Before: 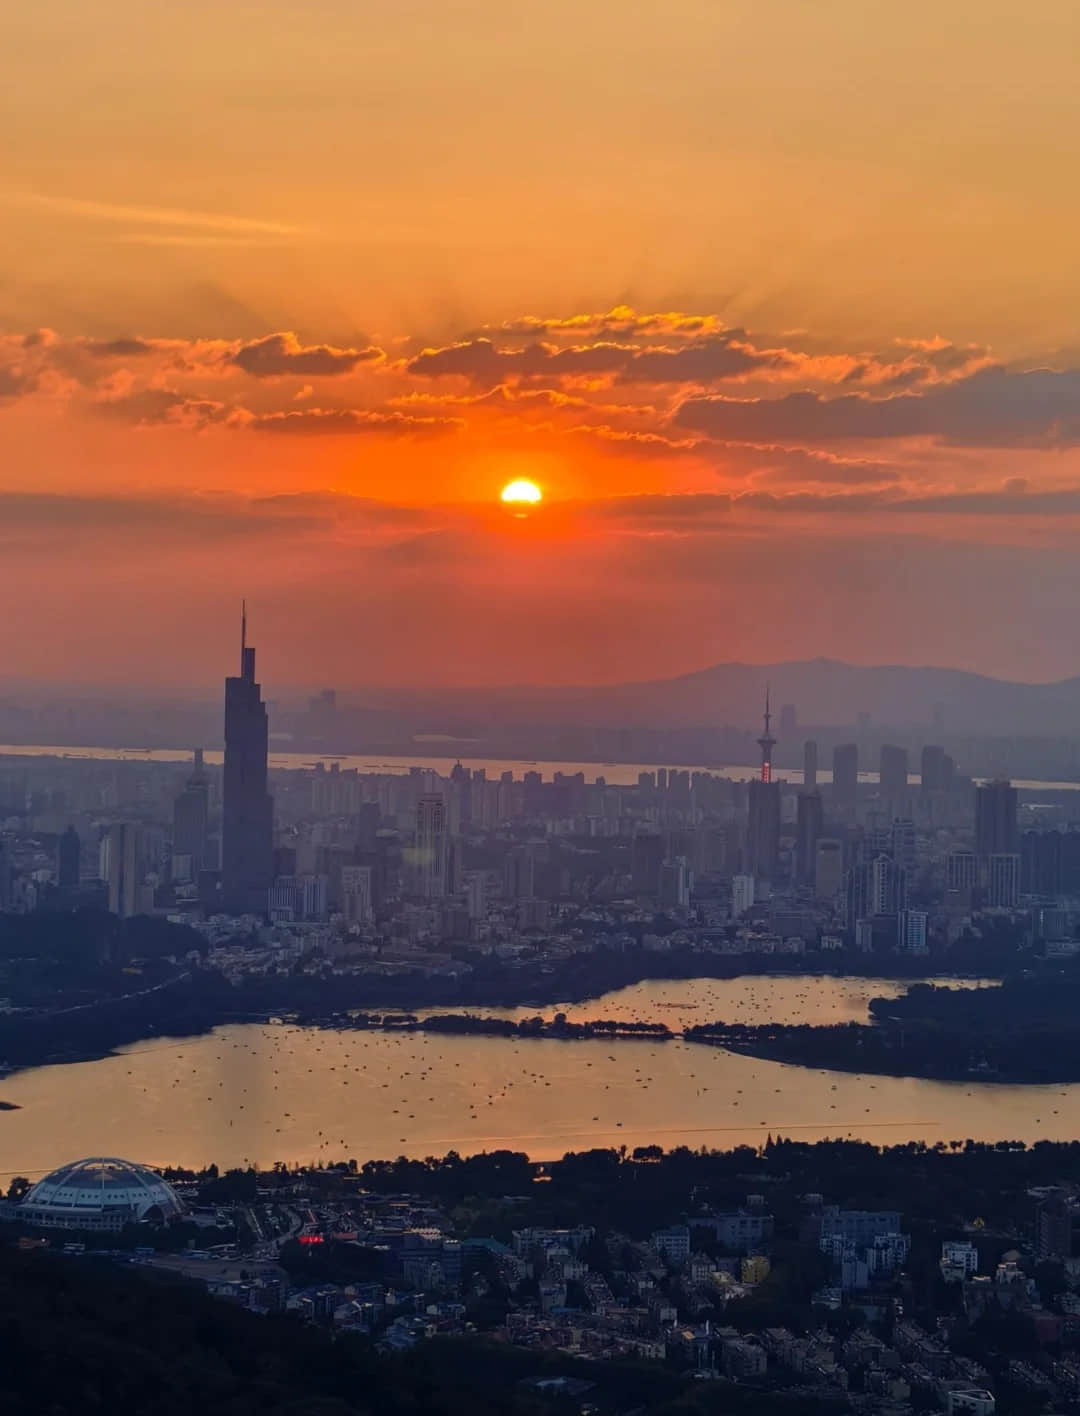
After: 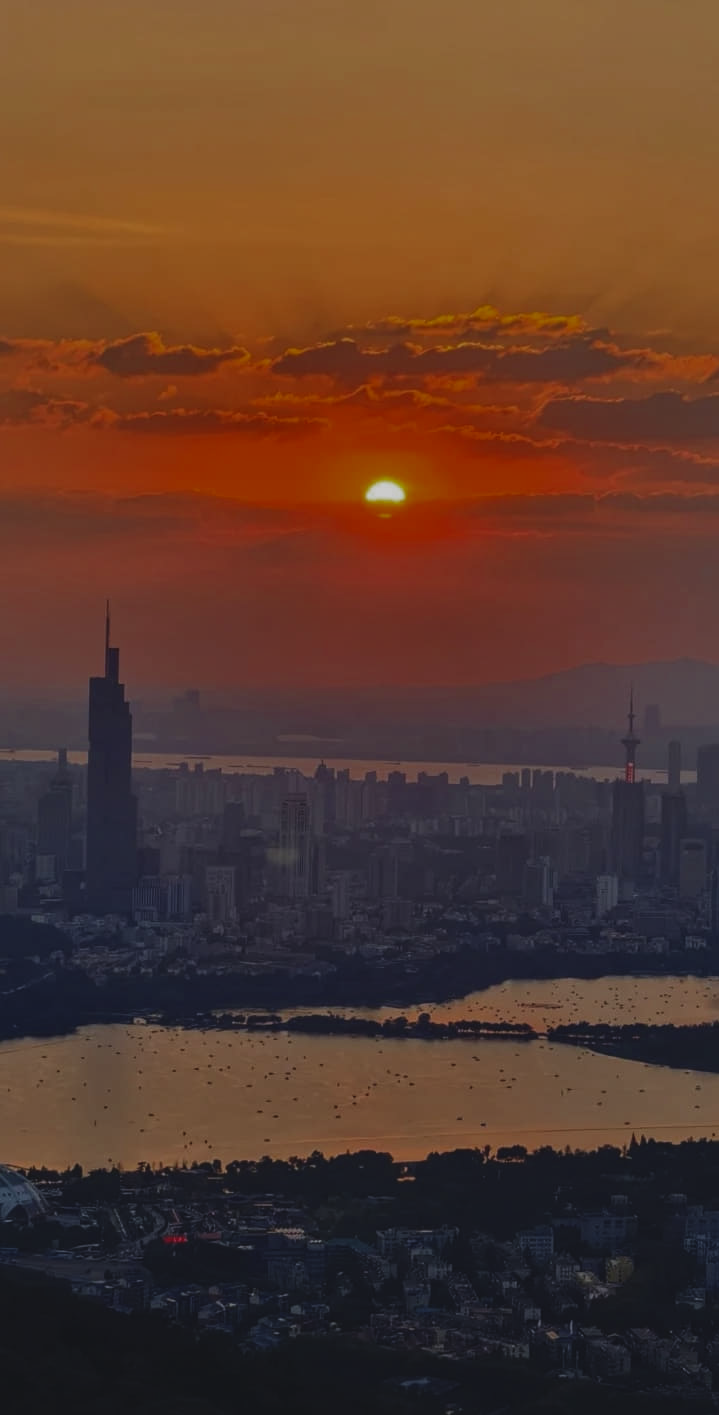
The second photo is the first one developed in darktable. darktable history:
crop and rotate: left 12.648%, right 20.685%
exposure: black level correction -0.016, exposure -1.018 EV, compensate highlight preservation false
local contrast: on, module defaults
color zones: curves: ch0 [(0.27, 0.396) (0.563, 0.504) (0.75, 0.5) (0.787, 0.307)]
